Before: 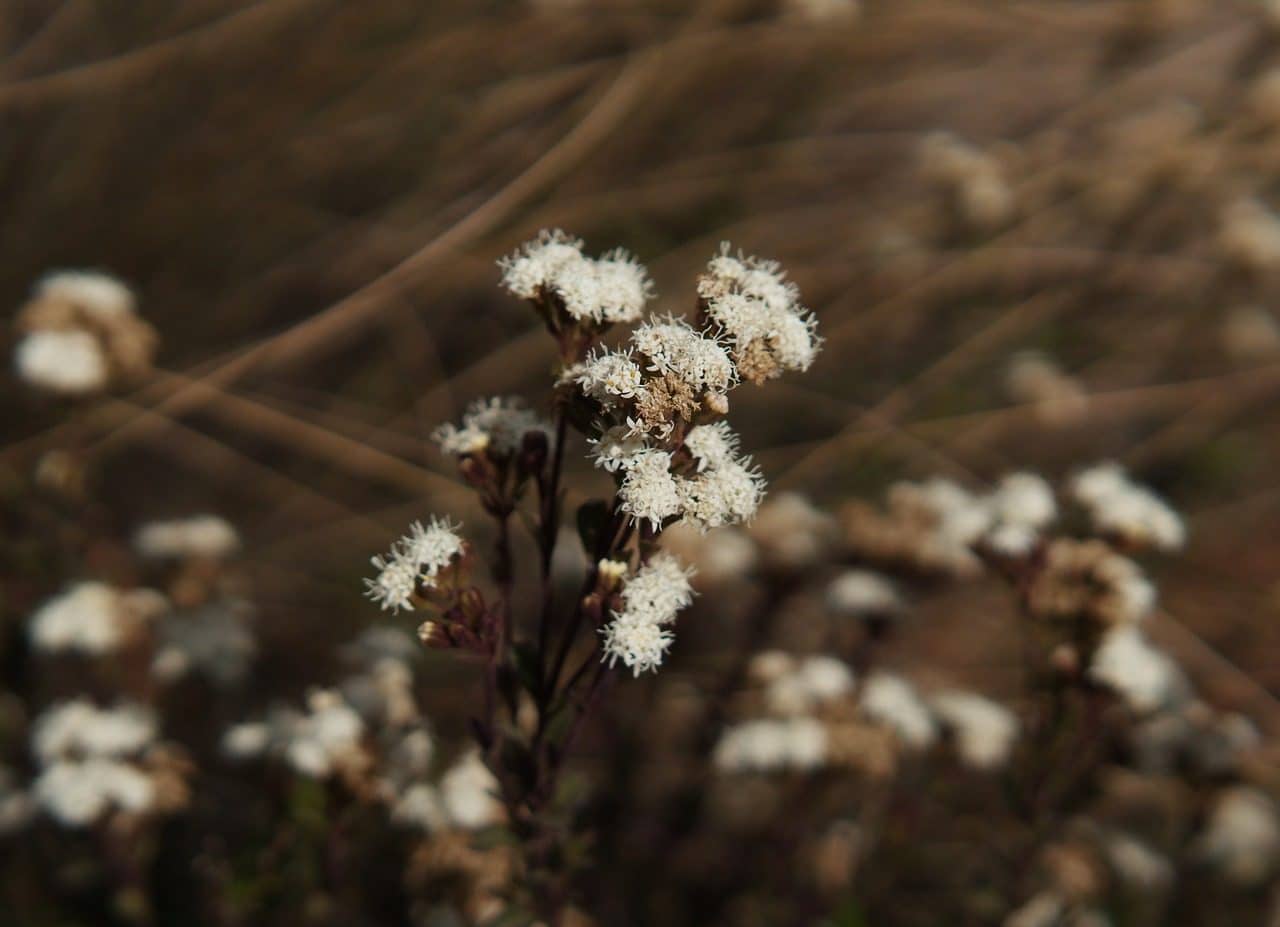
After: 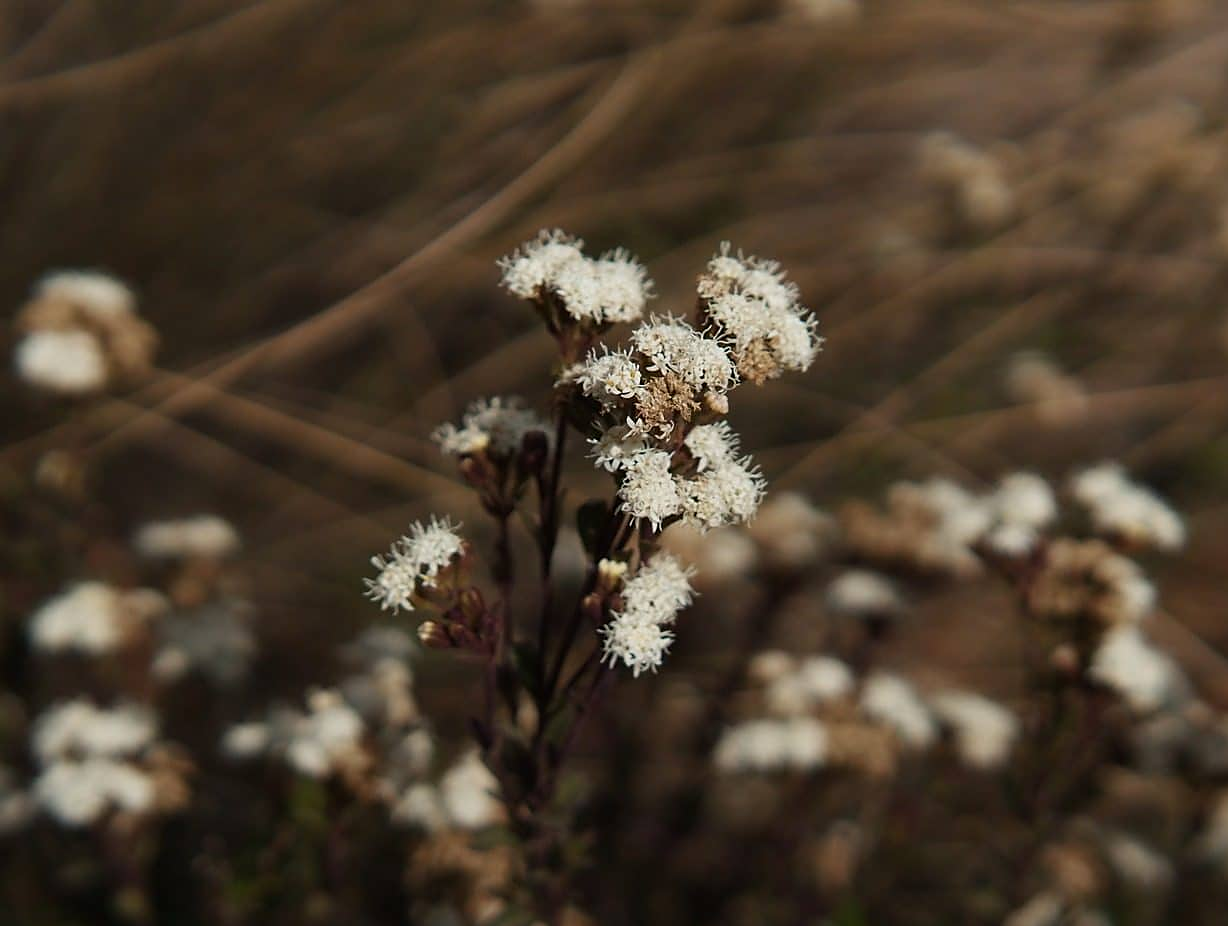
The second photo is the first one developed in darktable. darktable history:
crop: right 3.986%, bottom 0.024%
sharpen: radius 1.879, amount 0.404, threshold 1.214
